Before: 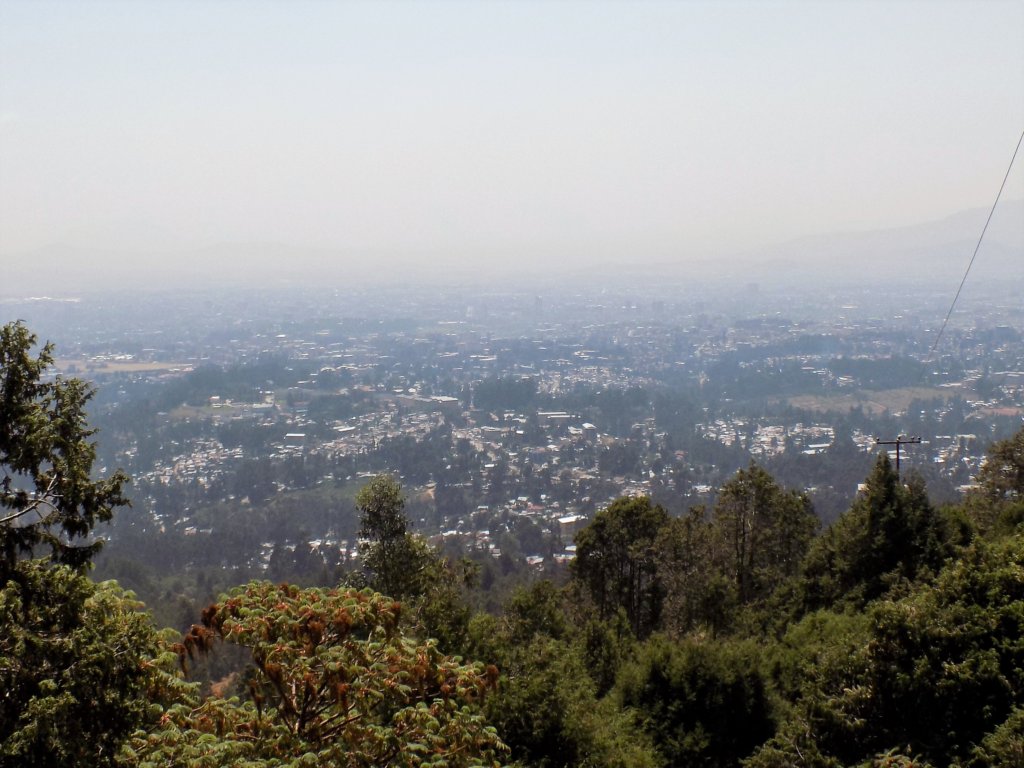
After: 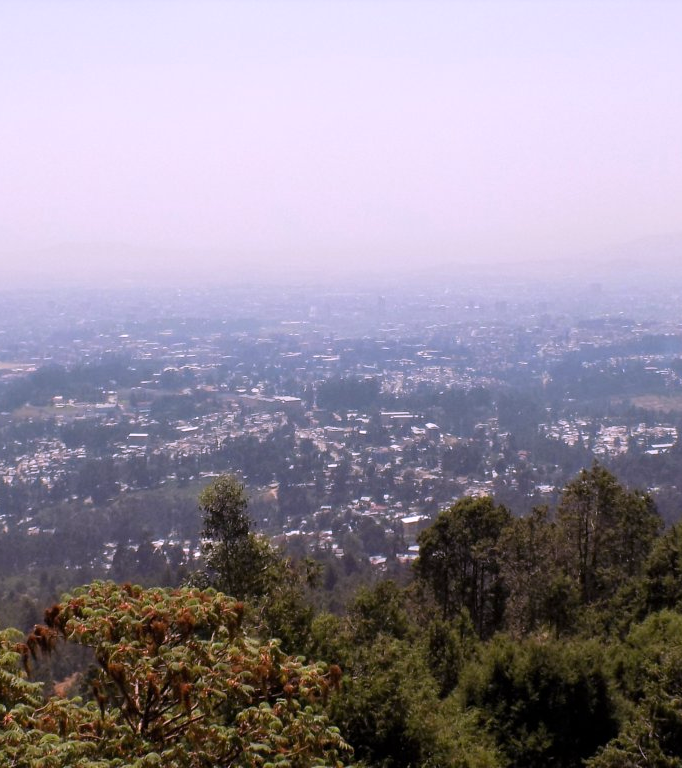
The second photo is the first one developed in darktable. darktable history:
white balance: red 1.066, blue 1.119
tone equalizer: on, module defaults
crop: left 15.419%, right 17.914%
